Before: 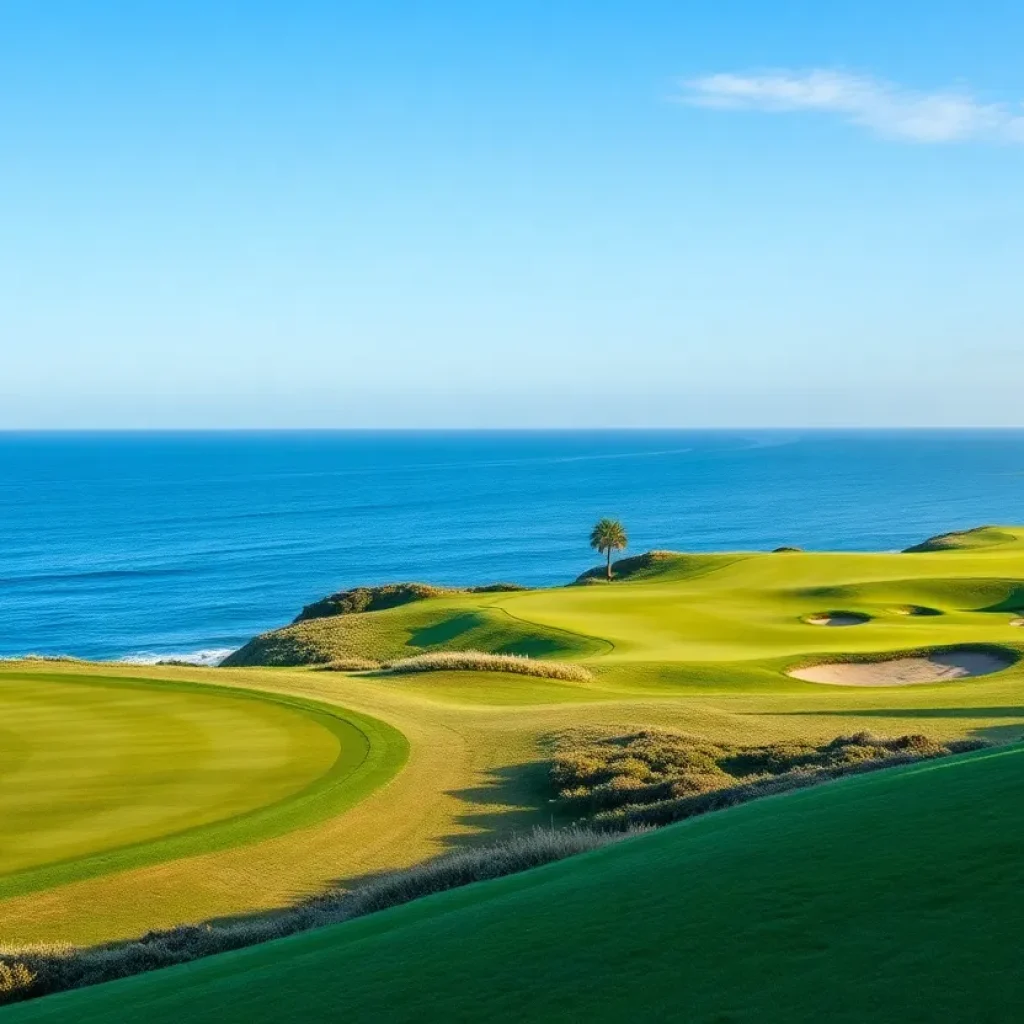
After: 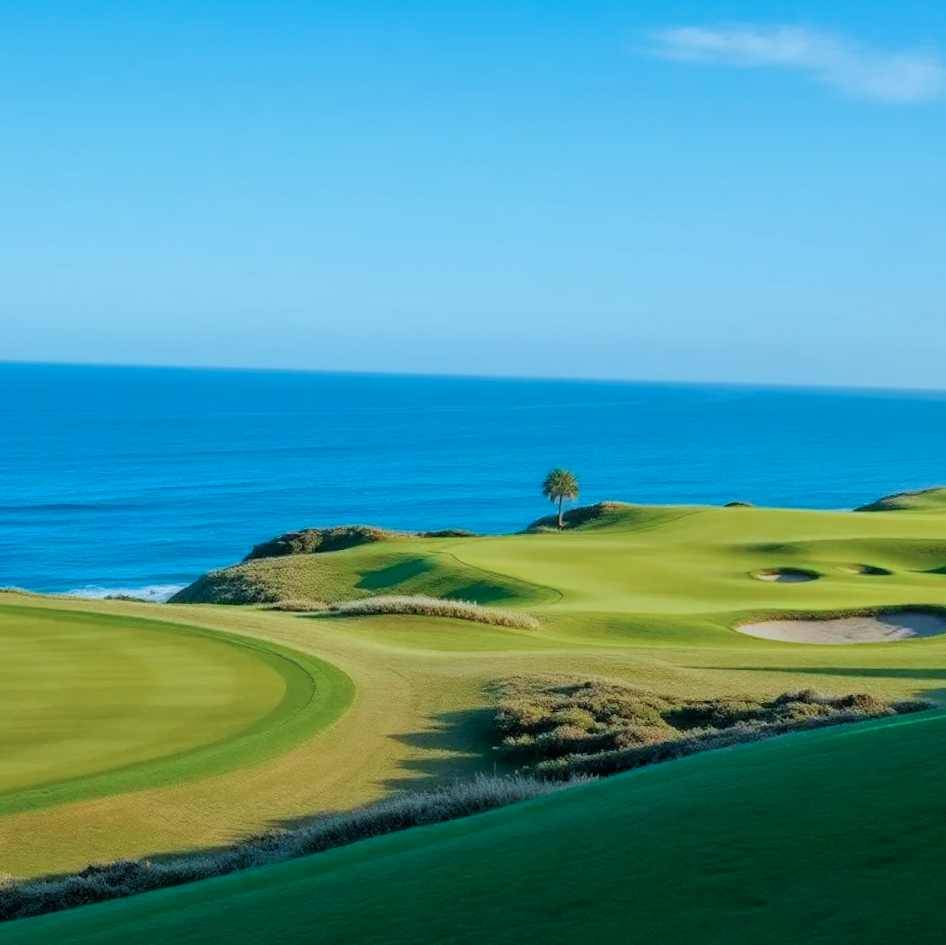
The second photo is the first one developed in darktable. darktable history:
filmic rgb: black relative exposure -7.97 EV, white relative exposure 4.04 EV, hardness 4.12, contrast 0.923
color correction: highlights a* -10.61, highlights b* -19.29
crop and rotate: angle -1.88°, left 3.151%, top 3.916%, right 1.421%, bottom 0.726%
